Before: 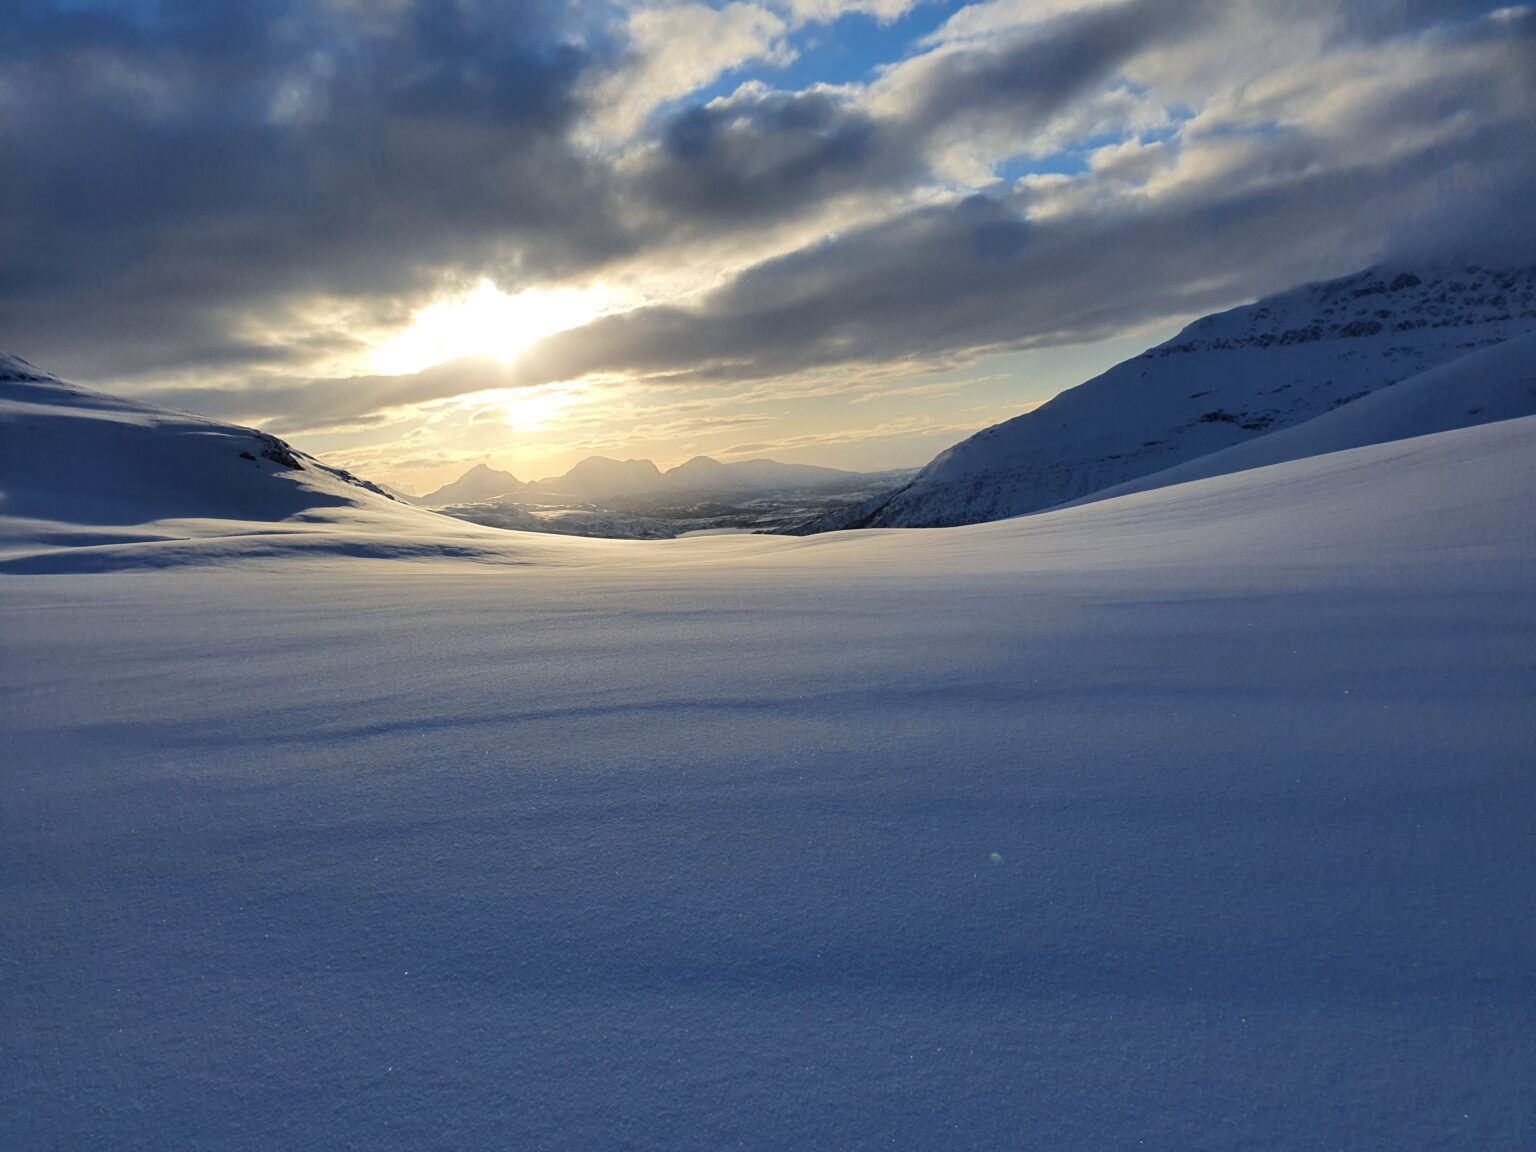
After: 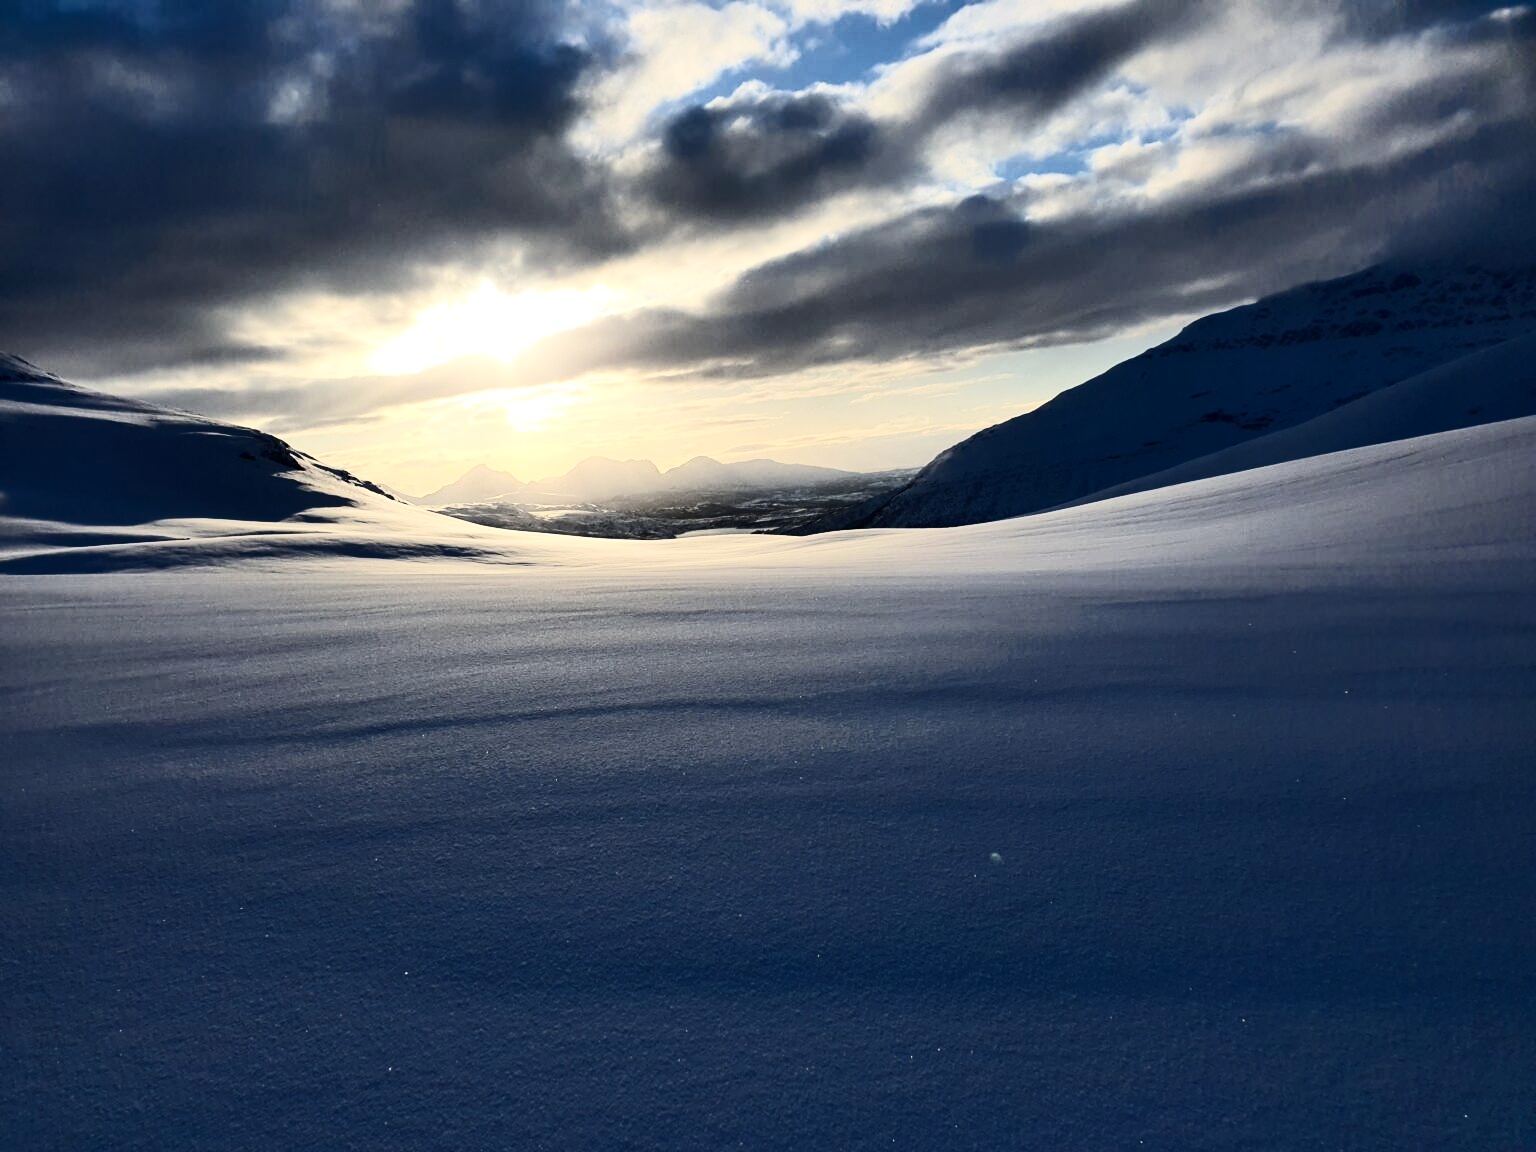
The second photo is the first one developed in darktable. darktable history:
contrast brightness saturation: contrast 0.482, saturation -0.085
